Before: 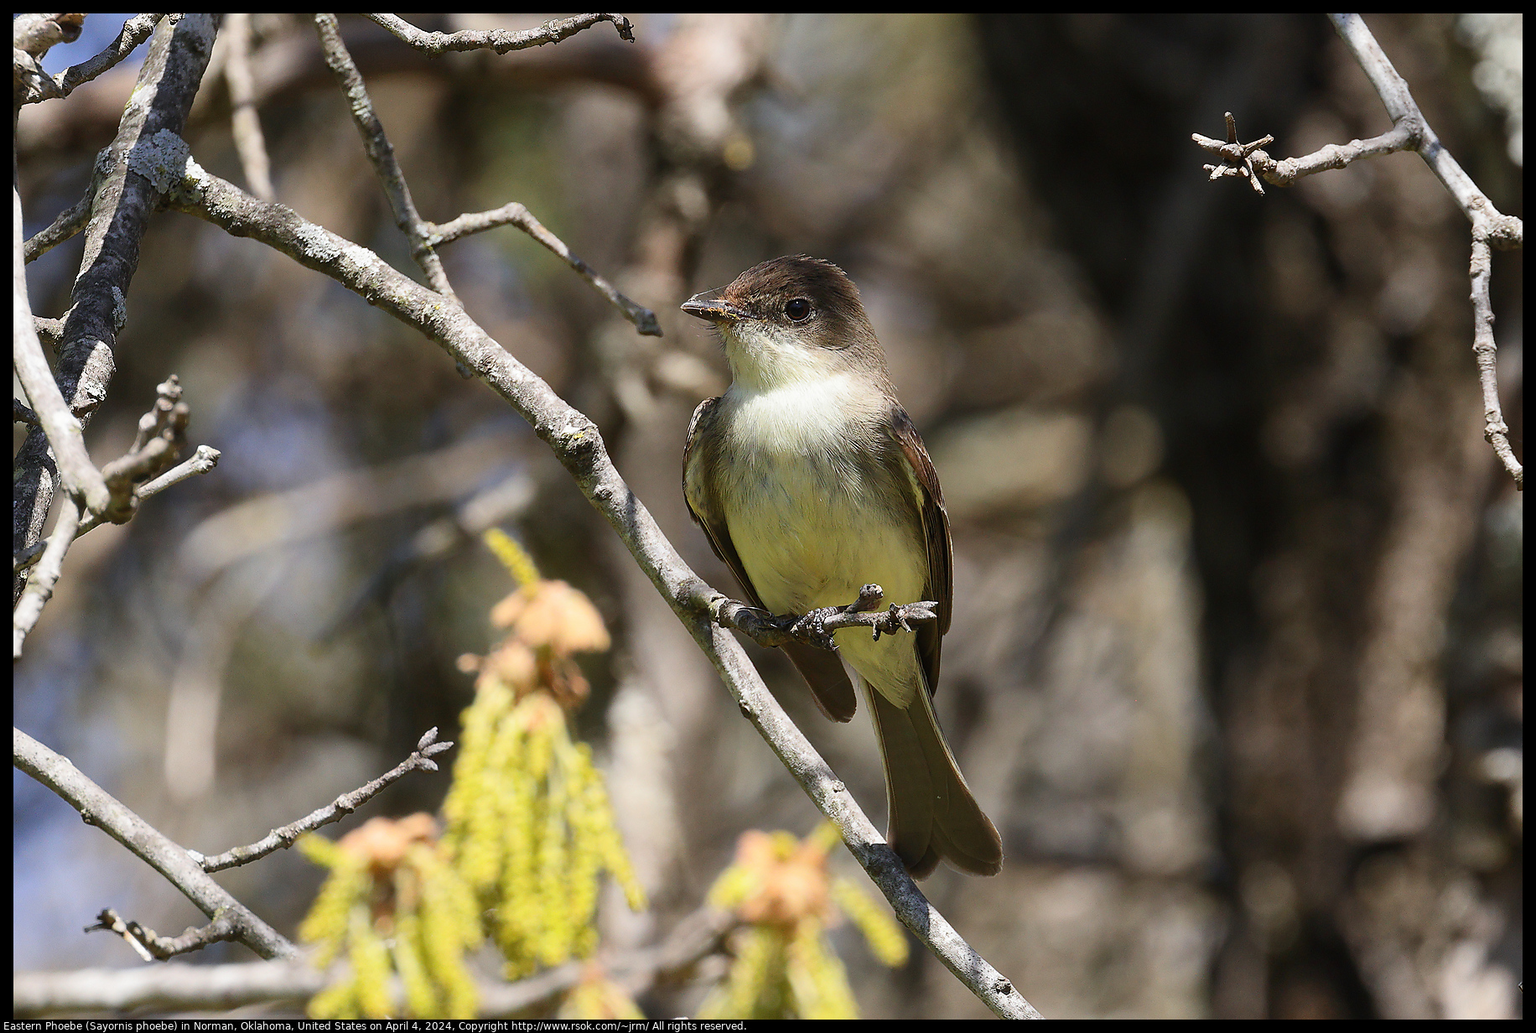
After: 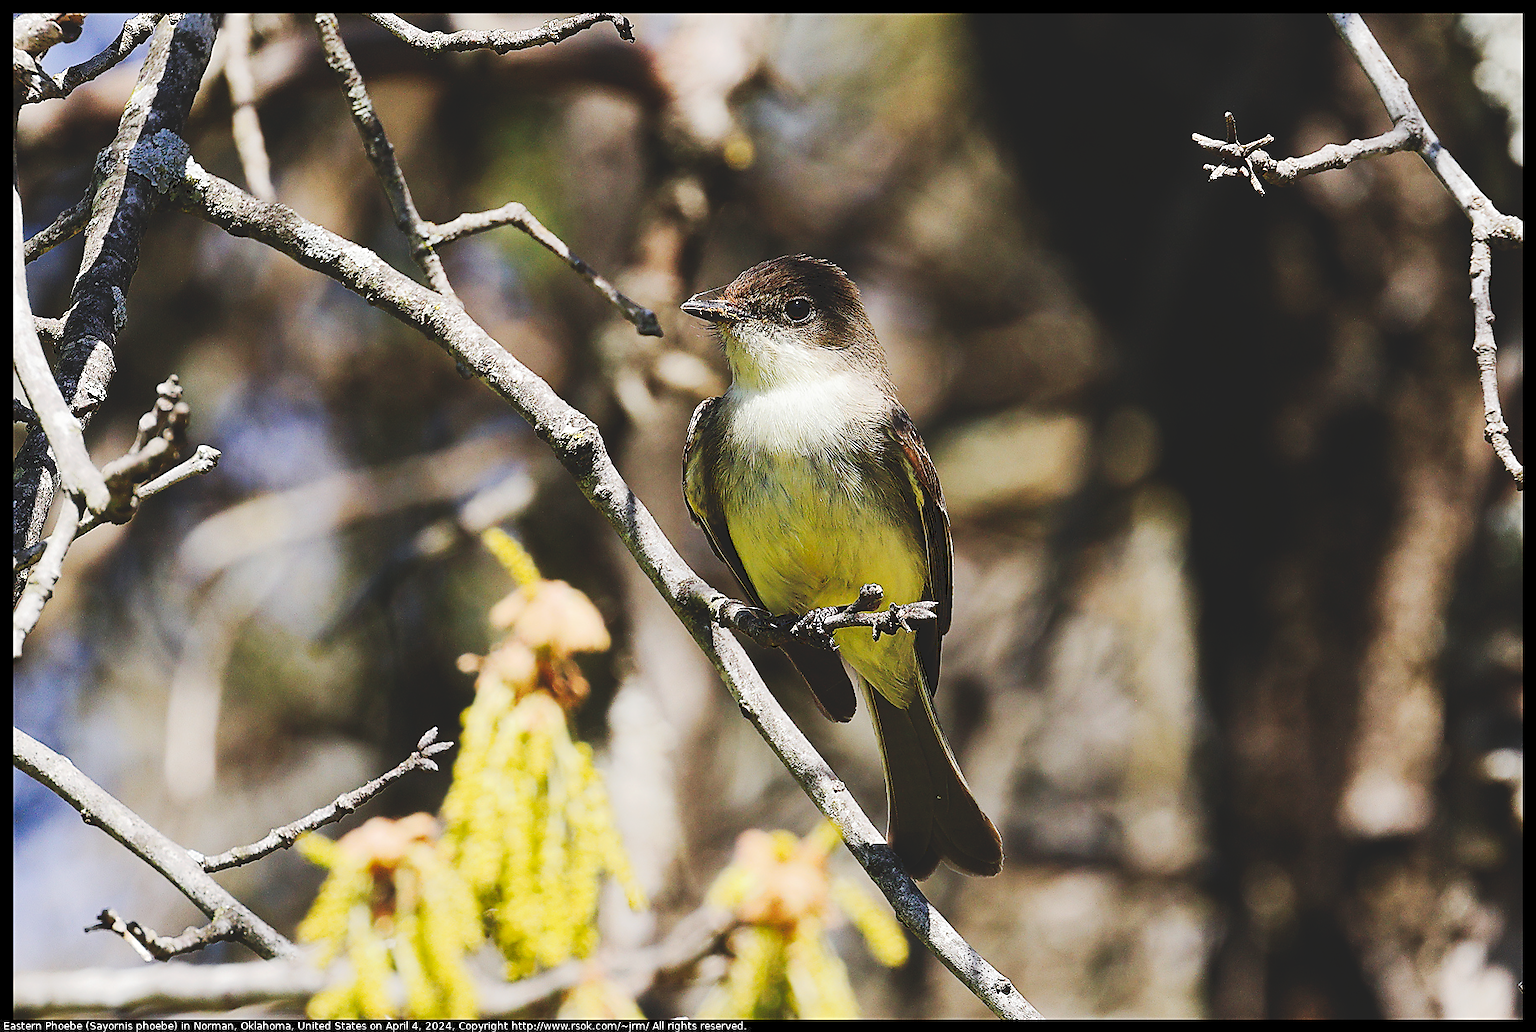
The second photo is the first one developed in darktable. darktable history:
sharpen: on, module defaults
tone curve: curves: ch0 [(0, 0) (0.003, 0.13) (0.011, 0.13) (0.025, 0.134) (0.044, 0.136) (0.069, 0.139) (0.1, 0.144) (0.136, 0.151) (0.177, 0.171) (0.224, 0.2) (0.277, 0.247) (0.335, 0.318) (0.399, 0.412) (0.468, 0.536) (0.543, 0.659) (0.623, 0.746) (0.709, 0.812) (0.801, 0.871) (0.898, 0.915) (1, 1)], preserve colors none
